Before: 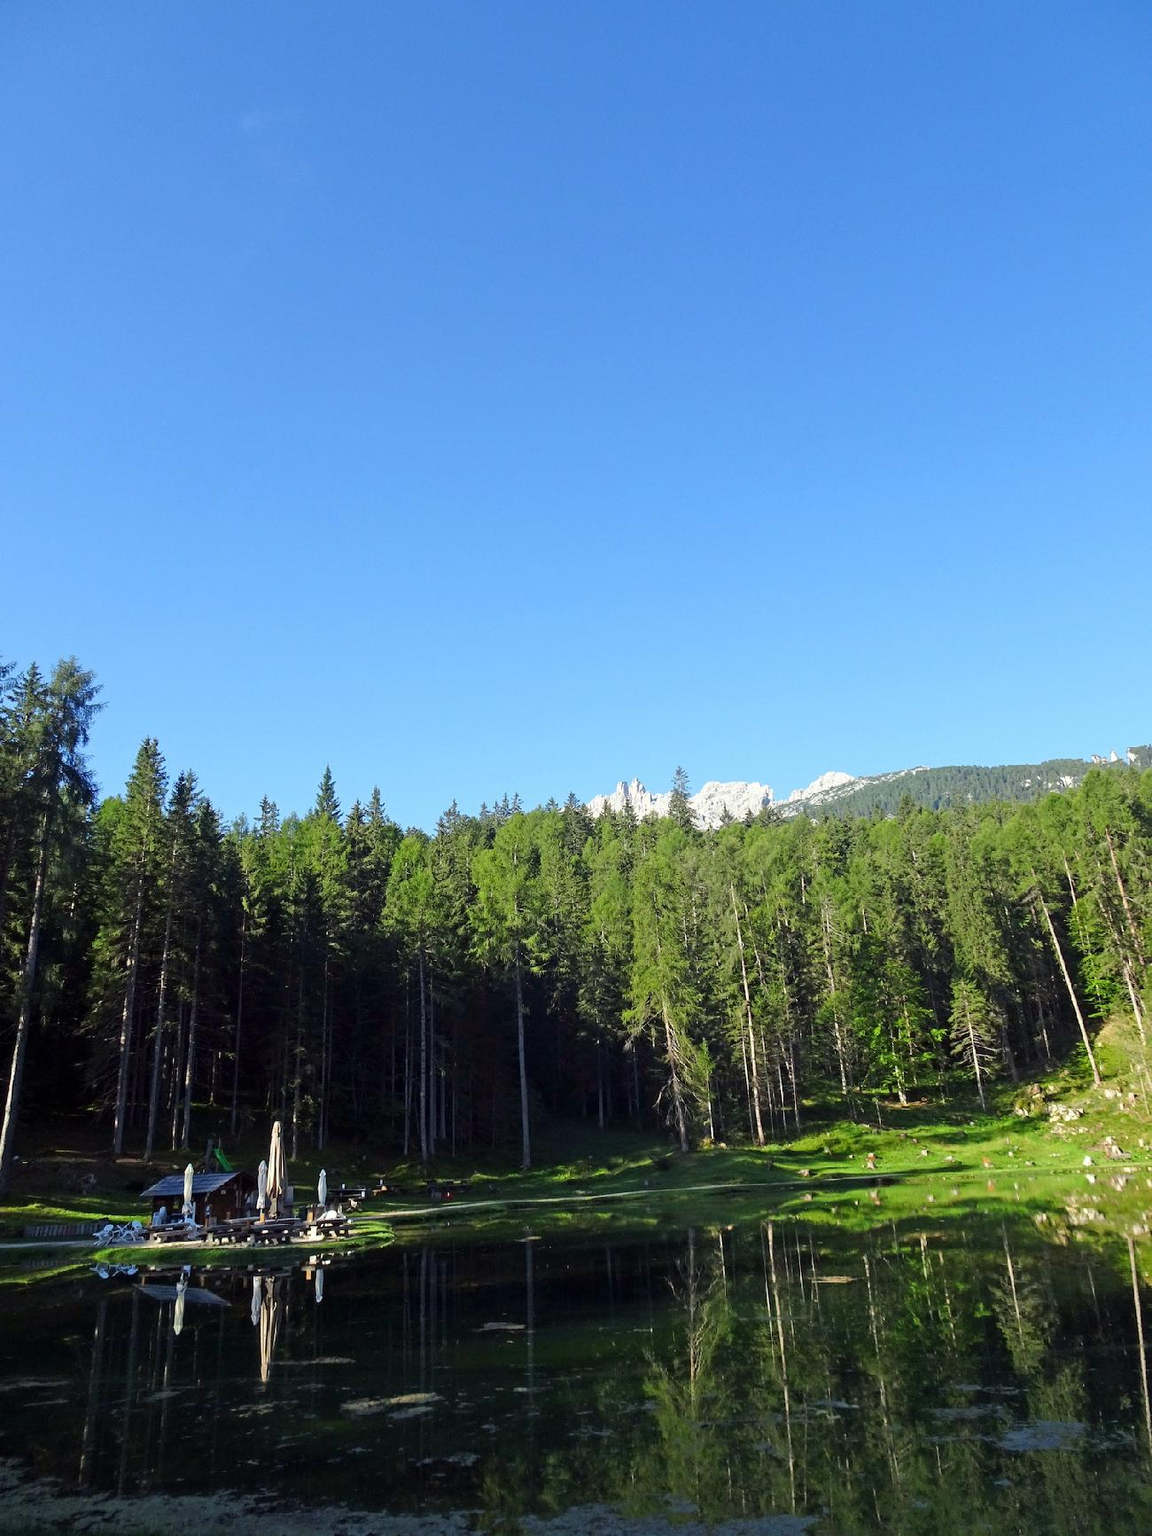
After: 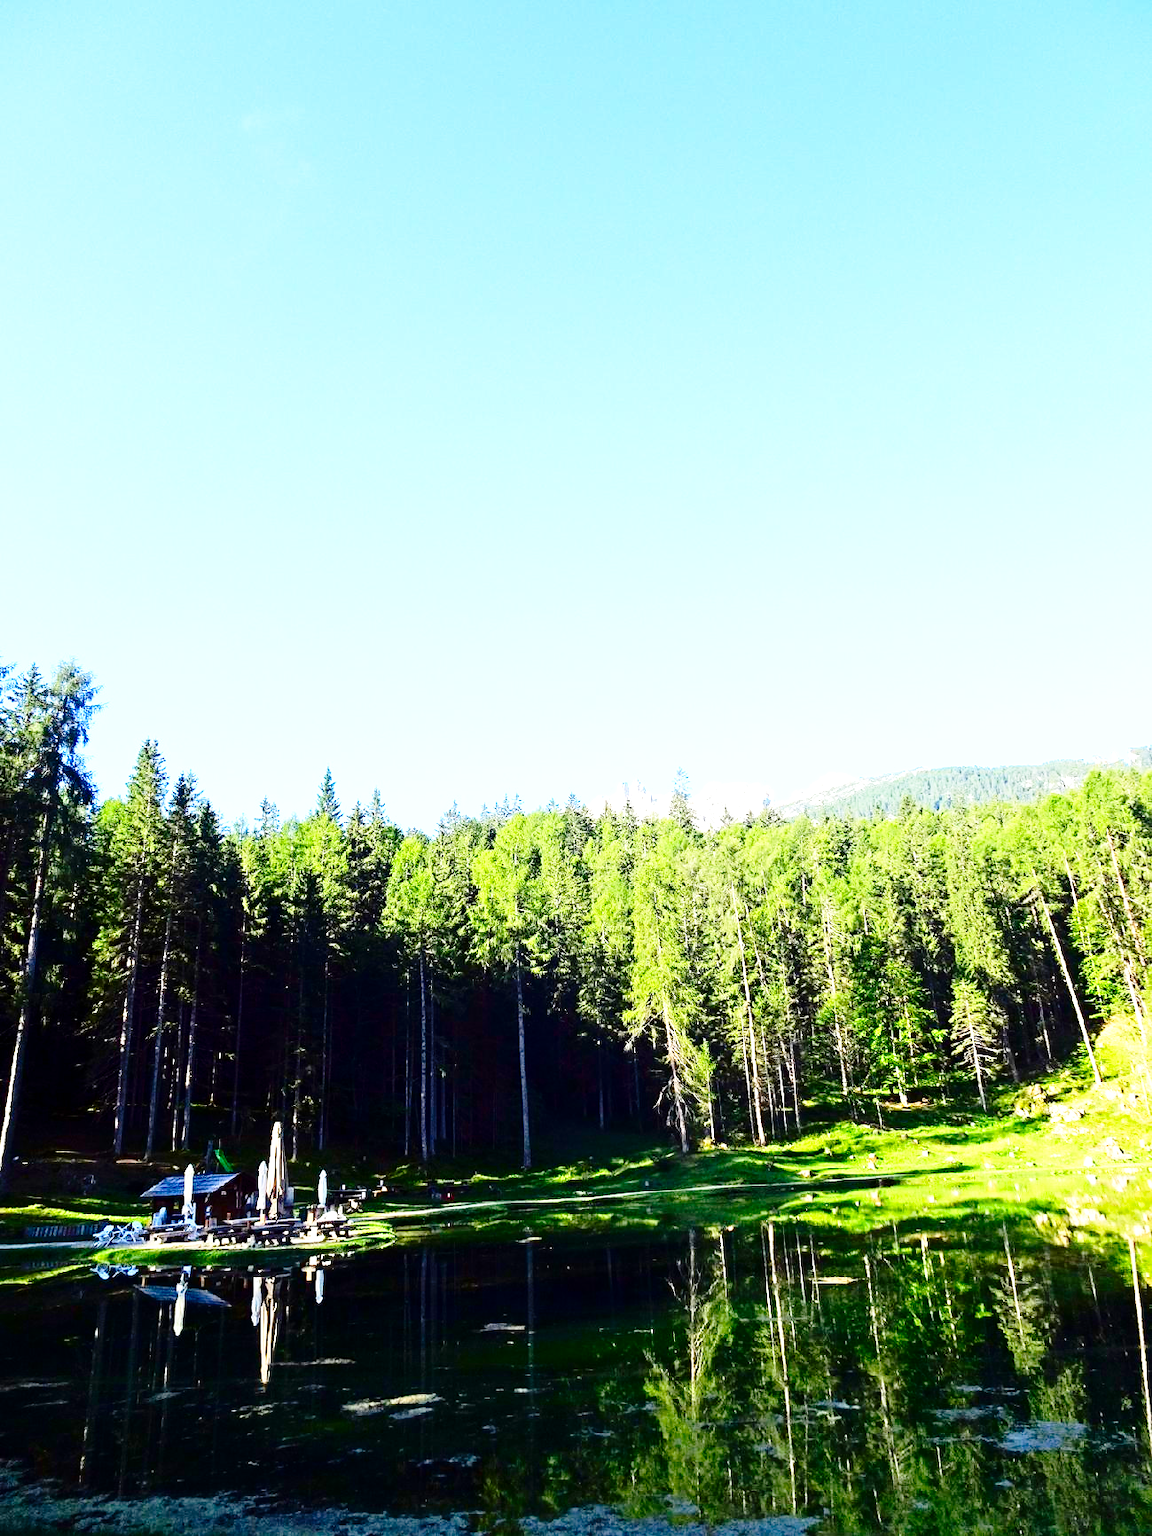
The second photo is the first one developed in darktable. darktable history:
base curve: curves: ch0 [(0, 0) (0.036, 0.037) (0.121, 0.228) (0.46, 0.76) (0.859, 0.983) (1, 1)], preserve colors none
exposure: black level correction 0.001, exposure 0.955 EV, compensate exposure bias true, compensate highlight preservation false
contrast brightness saturation: contrast 0.21, brightness -0.11, saturation 0.21
